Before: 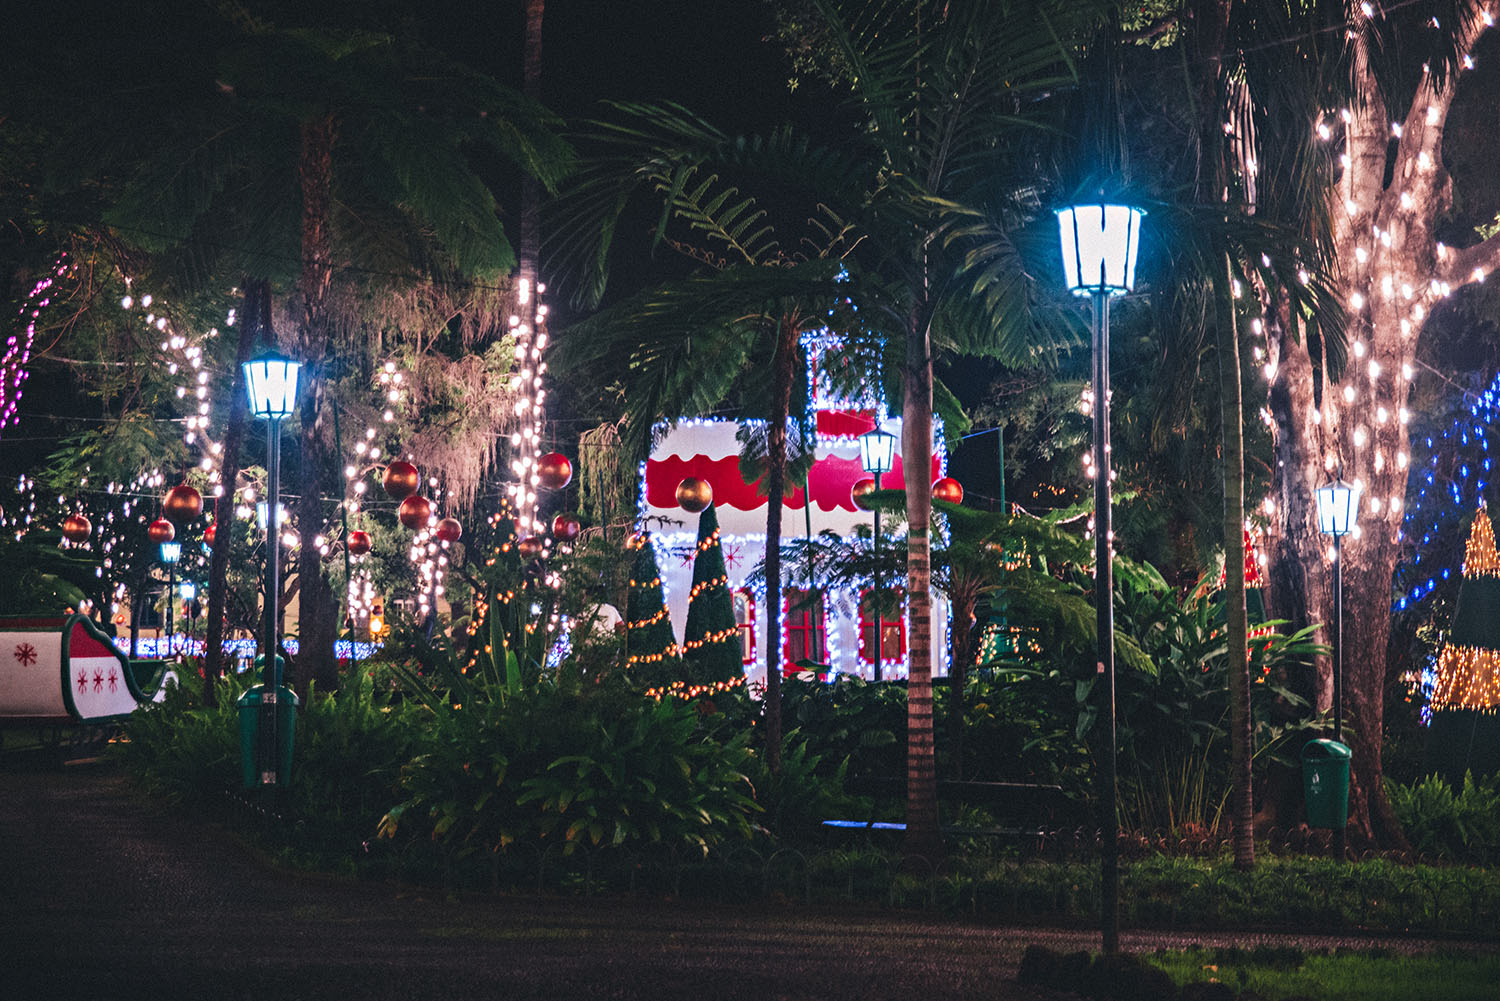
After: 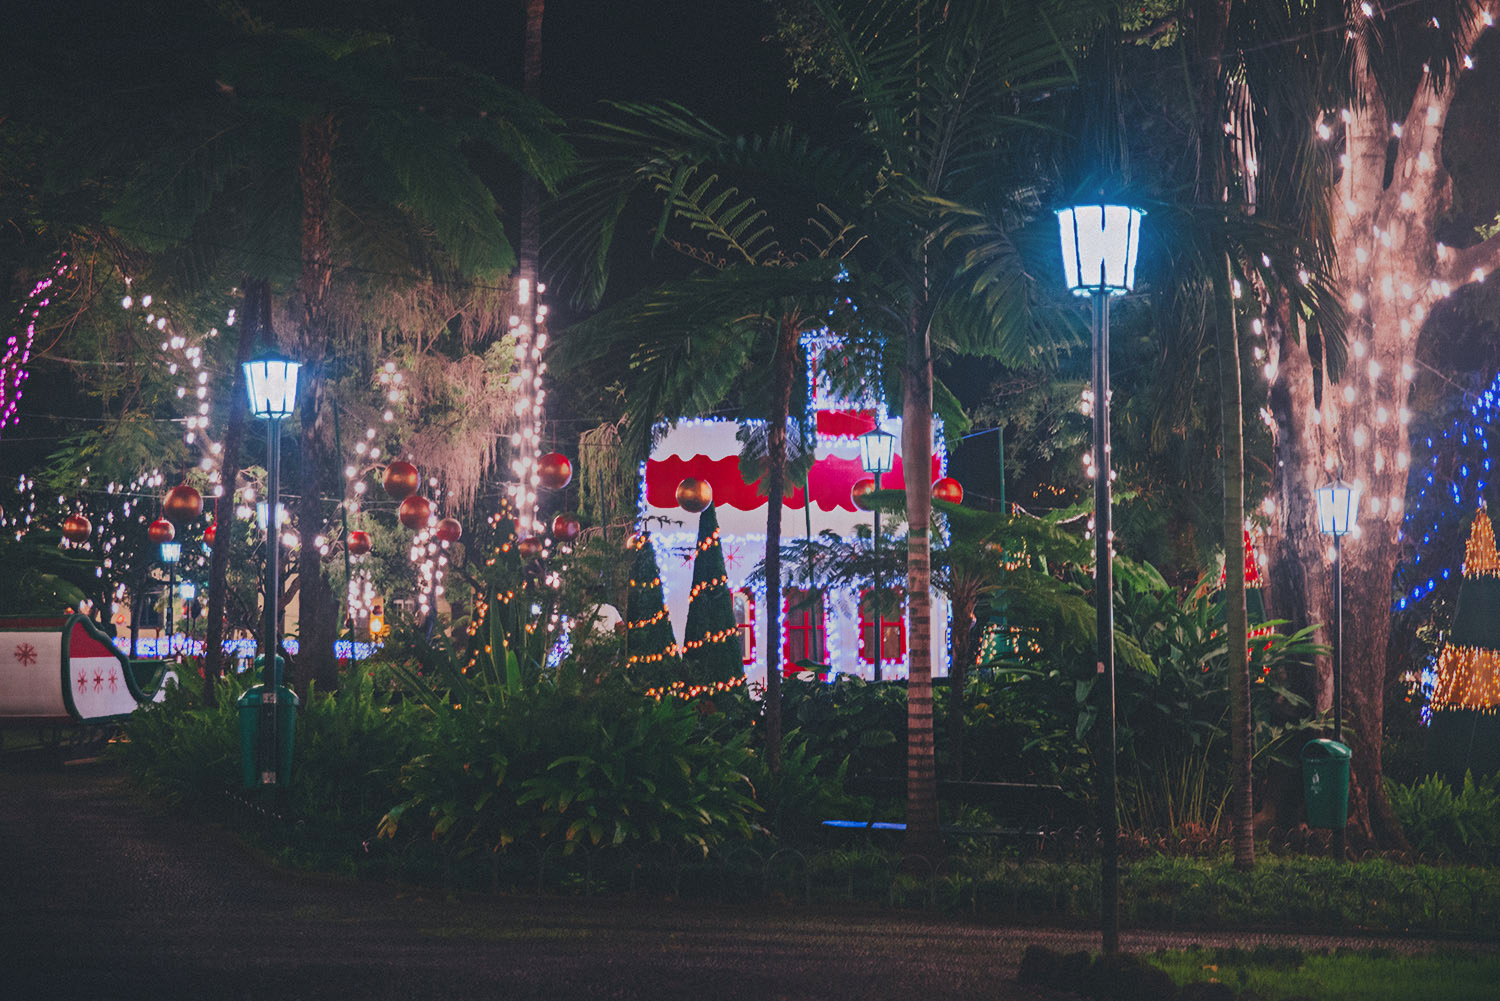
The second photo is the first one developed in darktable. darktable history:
contrast equalizer: octaves 7, y [[0.6 ×6], [0.55 ×6], [0 ×6], [0 ×6], [0 ×6]], mix -1
shadows and highlights: shadows 40, highlights -60
